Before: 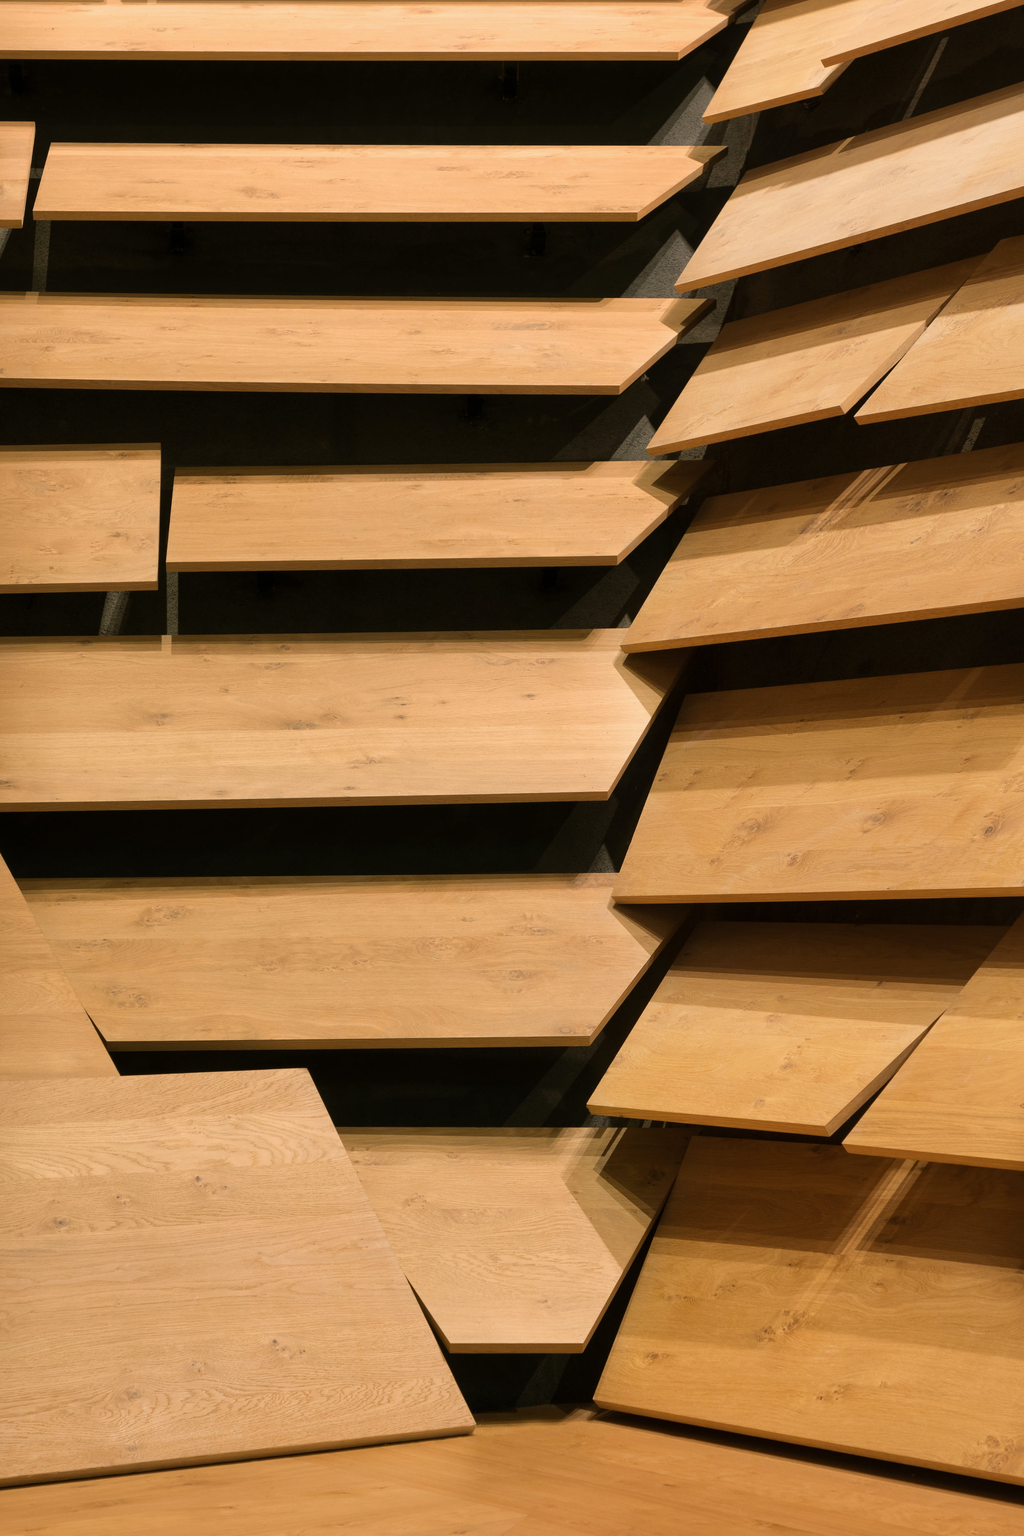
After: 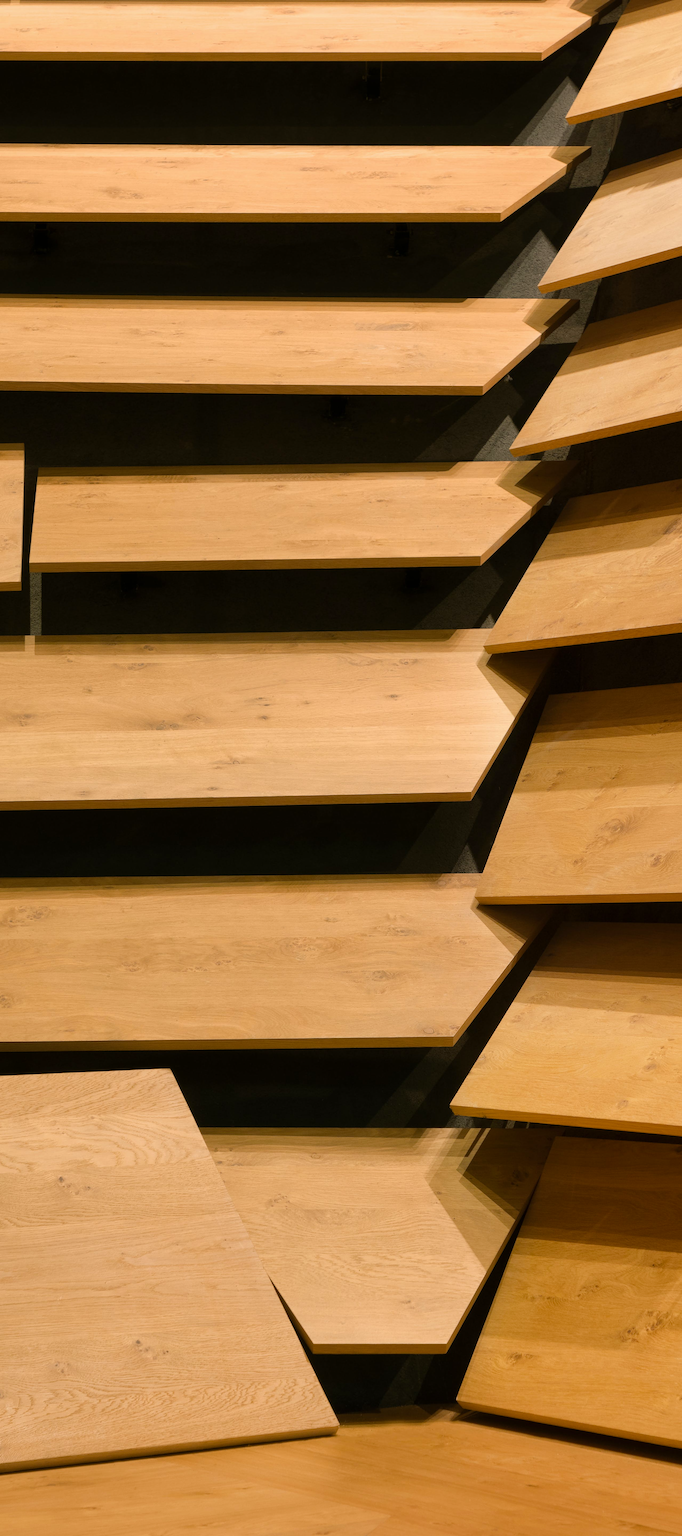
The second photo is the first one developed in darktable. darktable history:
color balance rgb: linear chroma grading › shadows 19.44%, linear chroma grading › highlights 3.42%, linear chroma grading › mid-tones 10.16%
crop and rotate: left 13.409%, right 19.924%
